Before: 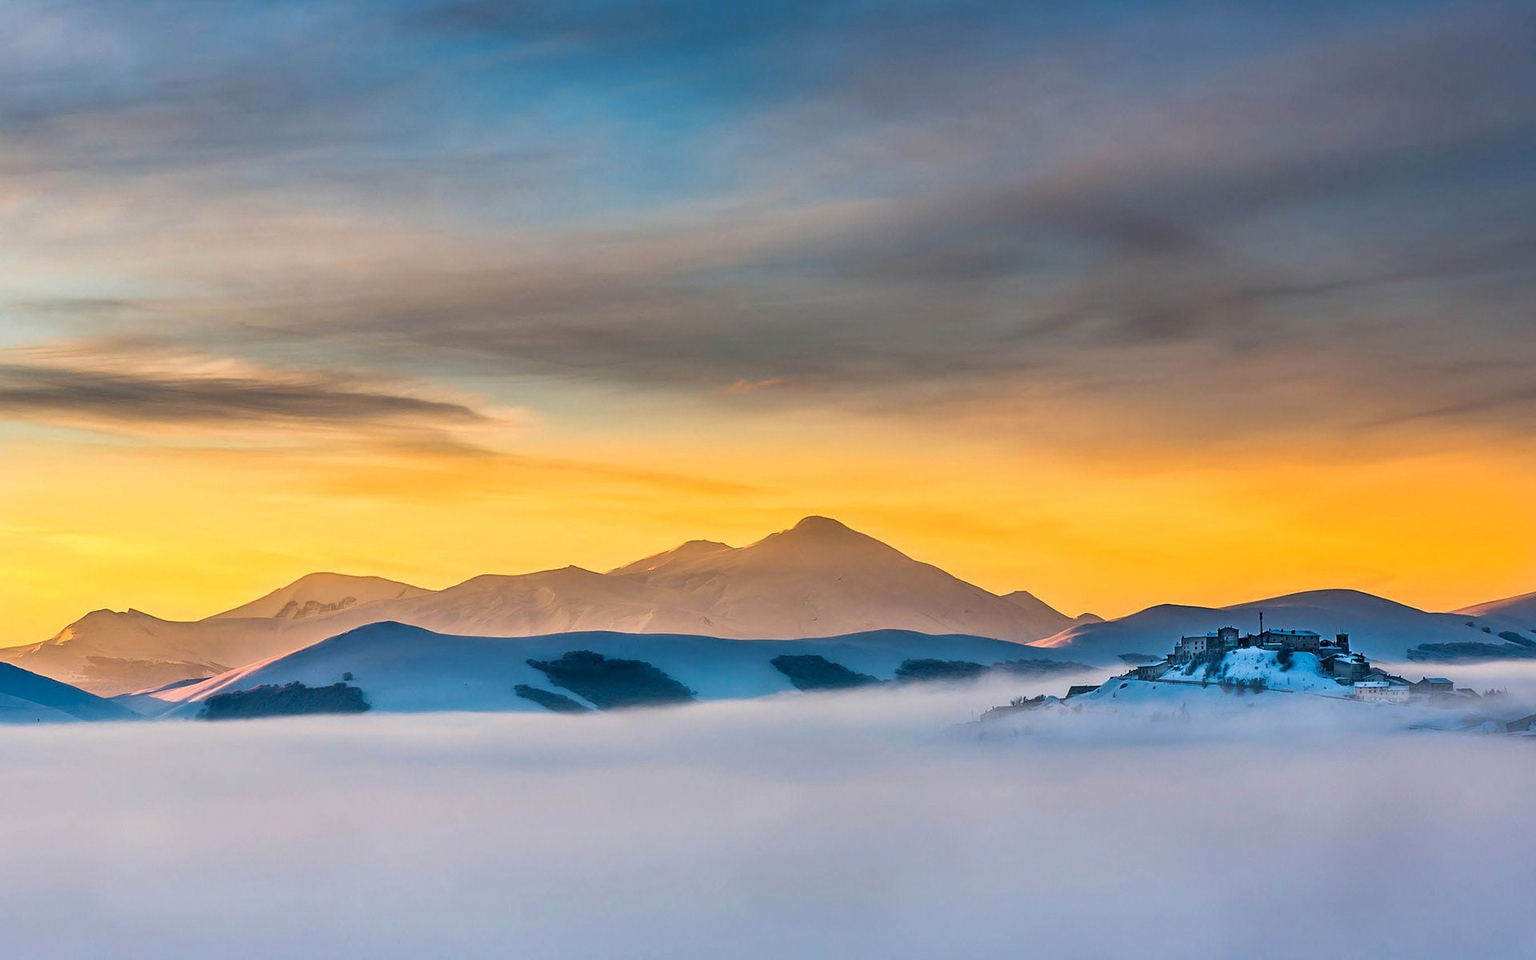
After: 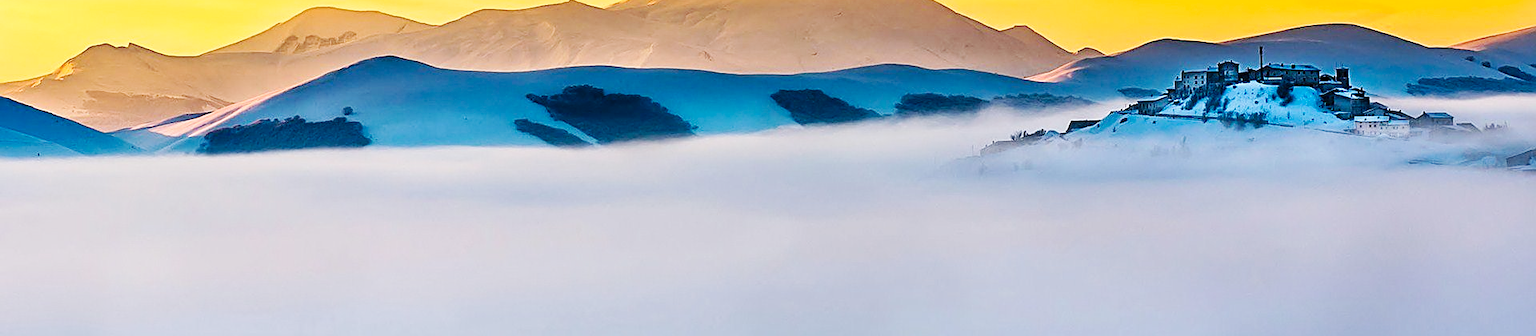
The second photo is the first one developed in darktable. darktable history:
crop and rotate: top 58.974%, bottom 5.863%
base curve: curves: ch0 [(0, 0) (0.032, 0.025) (0.121, 0.166) (0.206, 0.329) (0.605, 0.79) (1, 1)], preserve colors none
sharpen: on, module defaults
